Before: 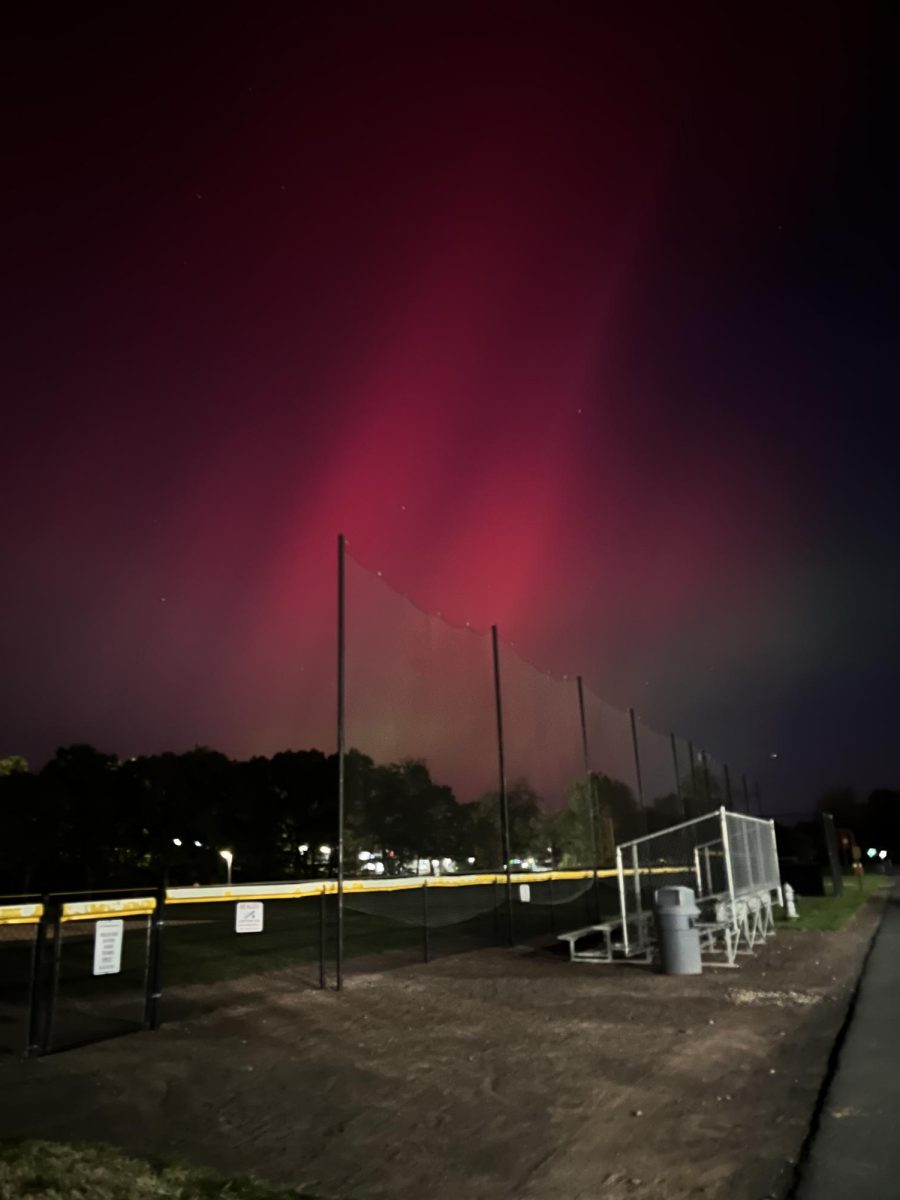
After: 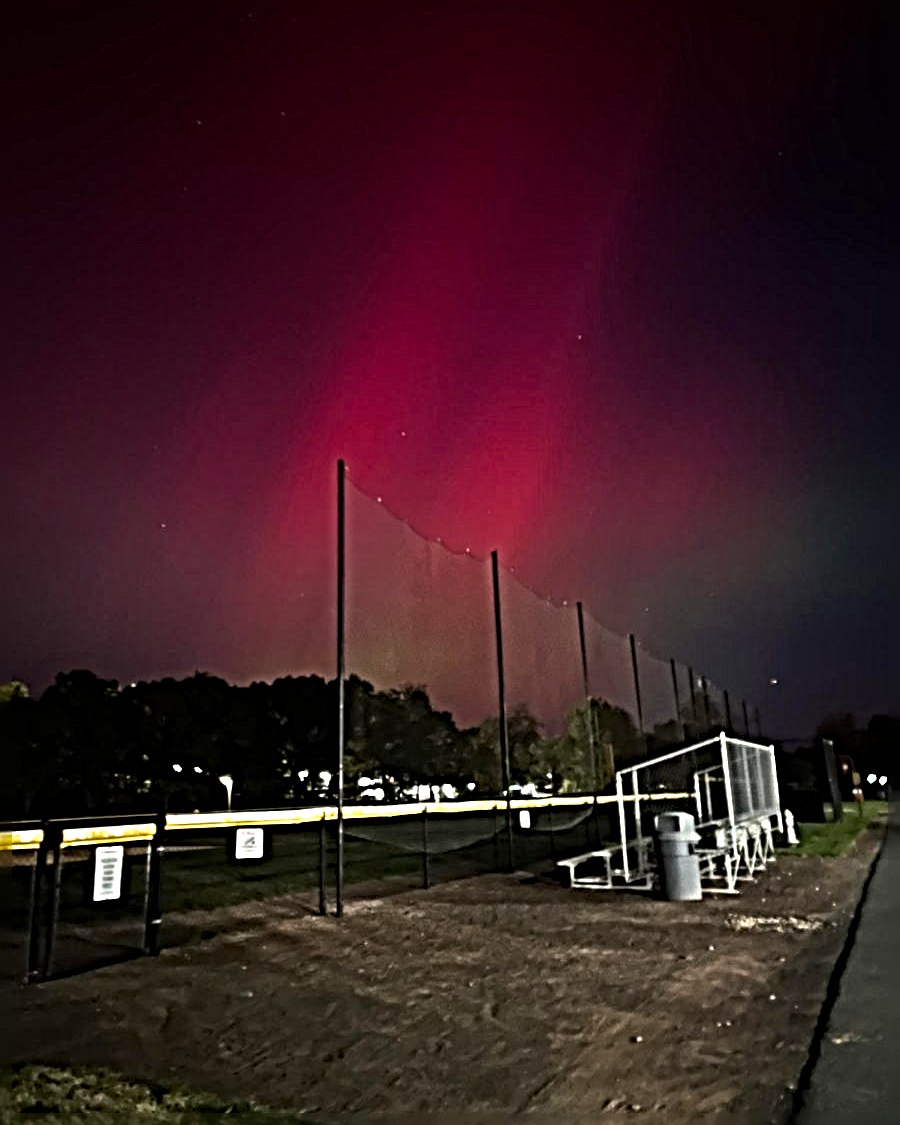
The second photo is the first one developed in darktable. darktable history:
color balance rgb: perceptual saturation grading › global saturation 20%, global vibrance 10%
crop and rotate: top 6.25%
sharpen: radius 6.3, amount 1.8, threshold 0
